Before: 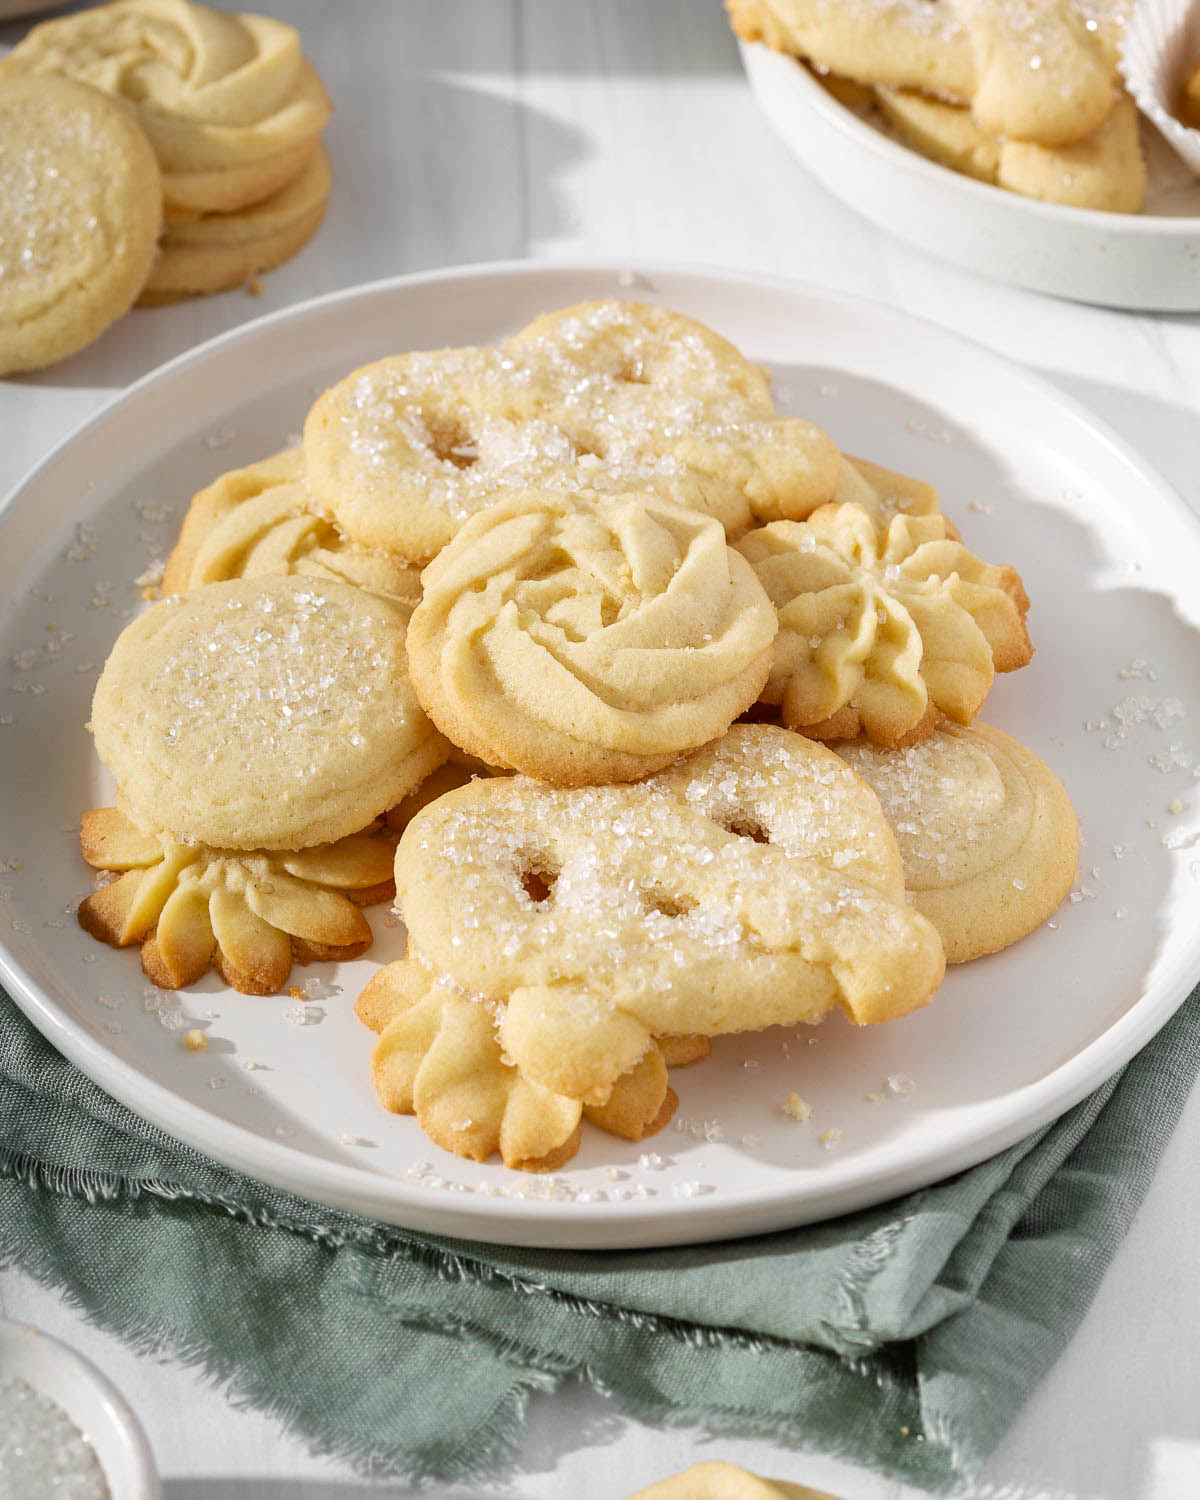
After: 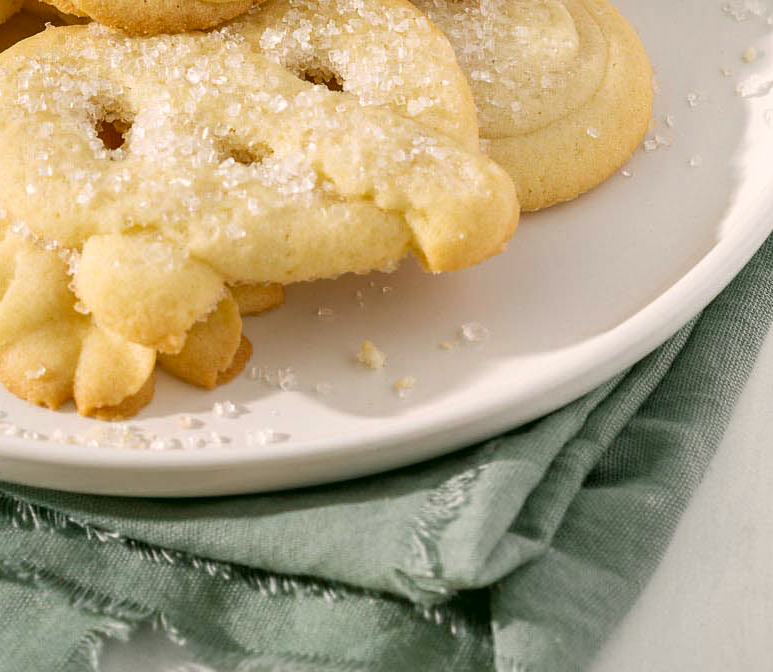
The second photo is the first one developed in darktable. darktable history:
base curve: exposure shift 0, preserve colors none
color correction: highlights a* 4.02, highlights b* 4.98, shadows a* -7.55, shadows b* 4.98
tone equalizer: on, module defaults
crop and rotate: left 35.509%, top 50.238%, bottom 4.934%
